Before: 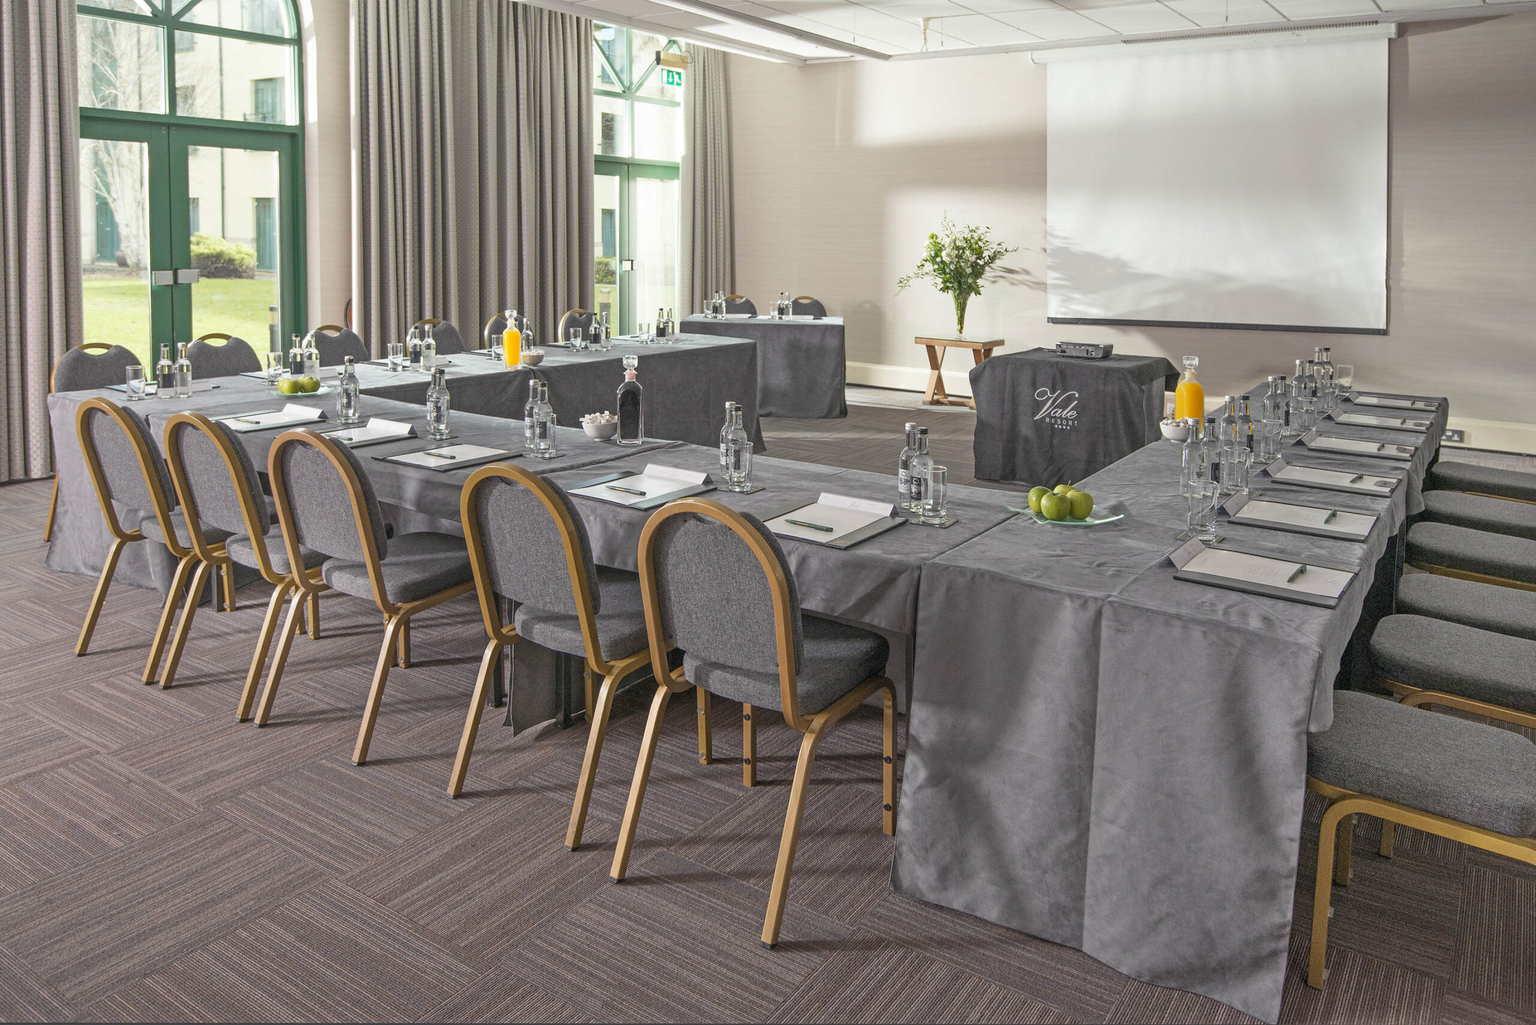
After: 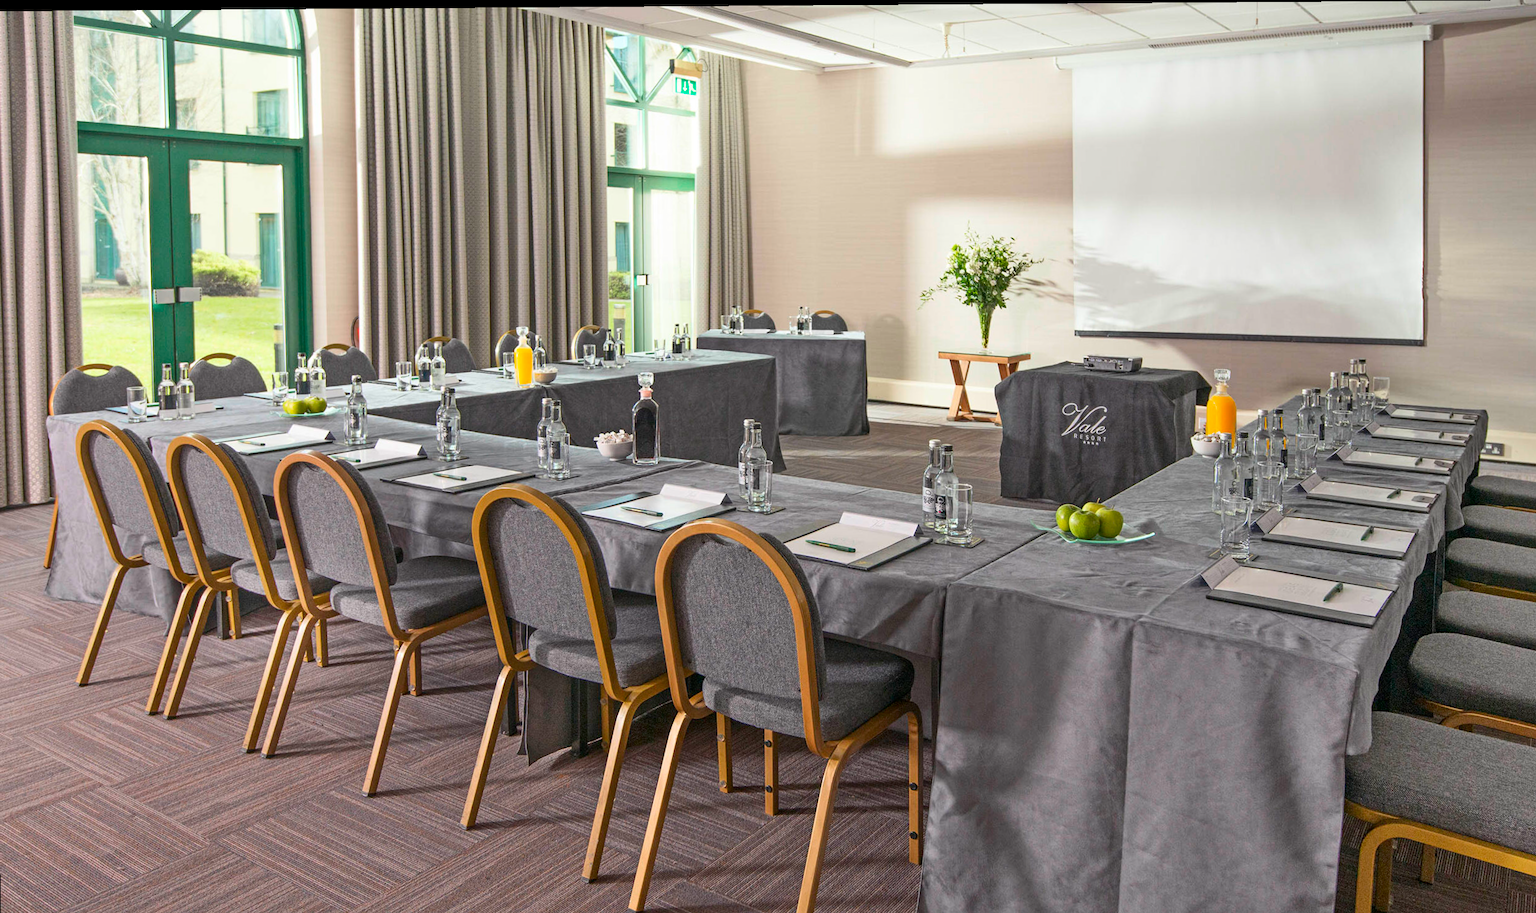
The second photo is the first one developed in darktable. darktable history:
contrast brightness saturation: contrast 0.158, saturation 0.312
crop and rotate: angle 0.418°, left 0.378%, right 2.9%, bottom 14.315%
